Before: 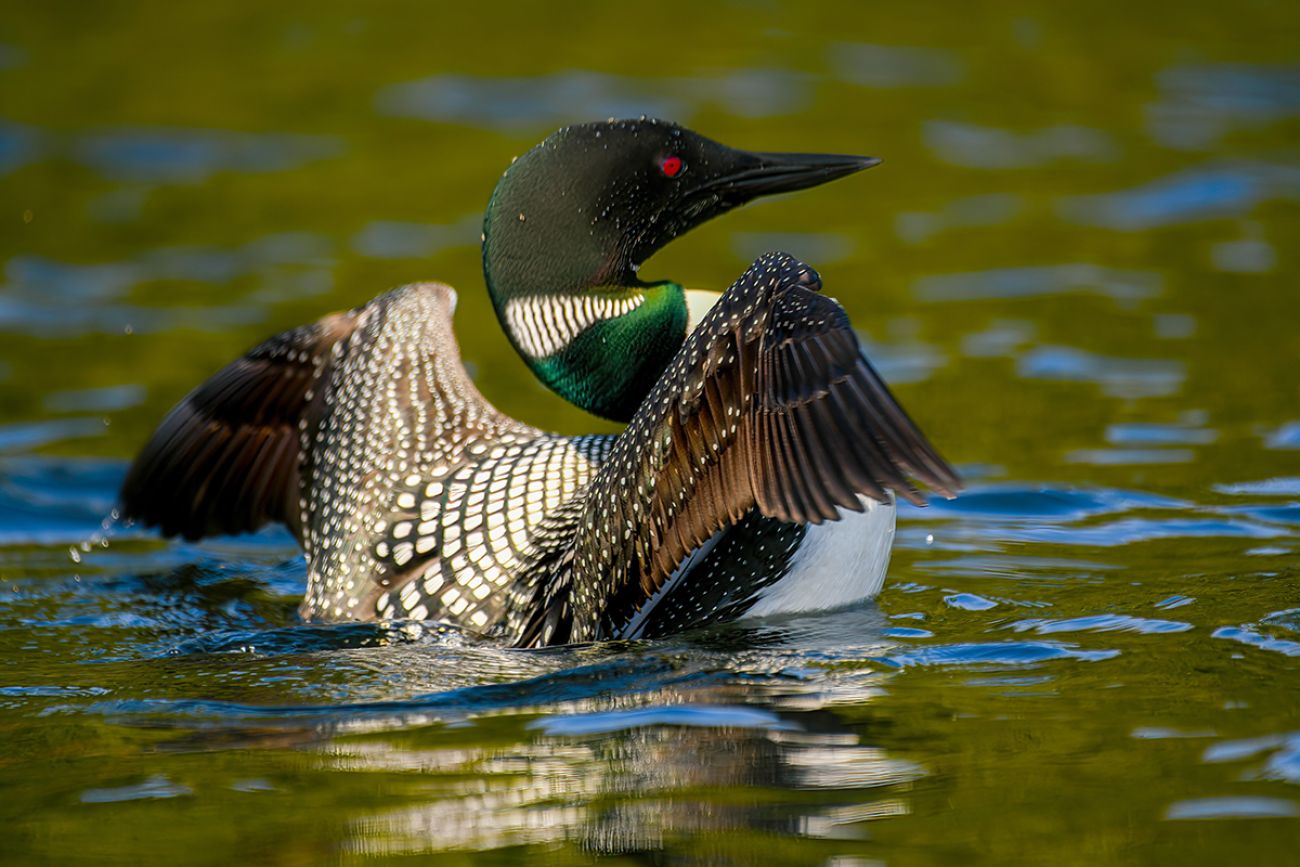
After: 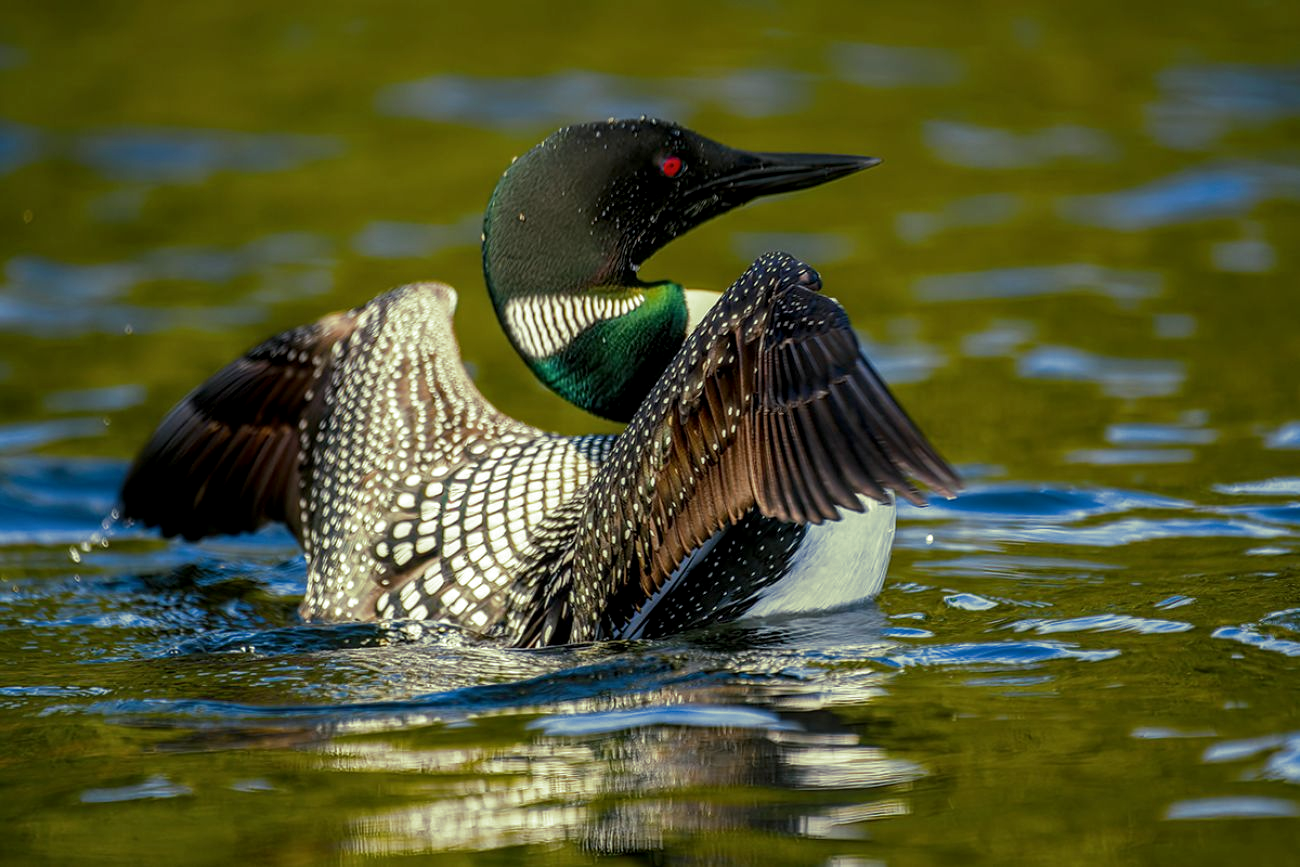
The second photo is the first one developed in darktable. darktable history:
split-toning: shadows › hue 290.82°, shadows › saturation 0.34, highlights › saturation 0.38, balance 0, compress 50%
white balance: red 0.983, blue 1.036
local contrast: on, module defaults
